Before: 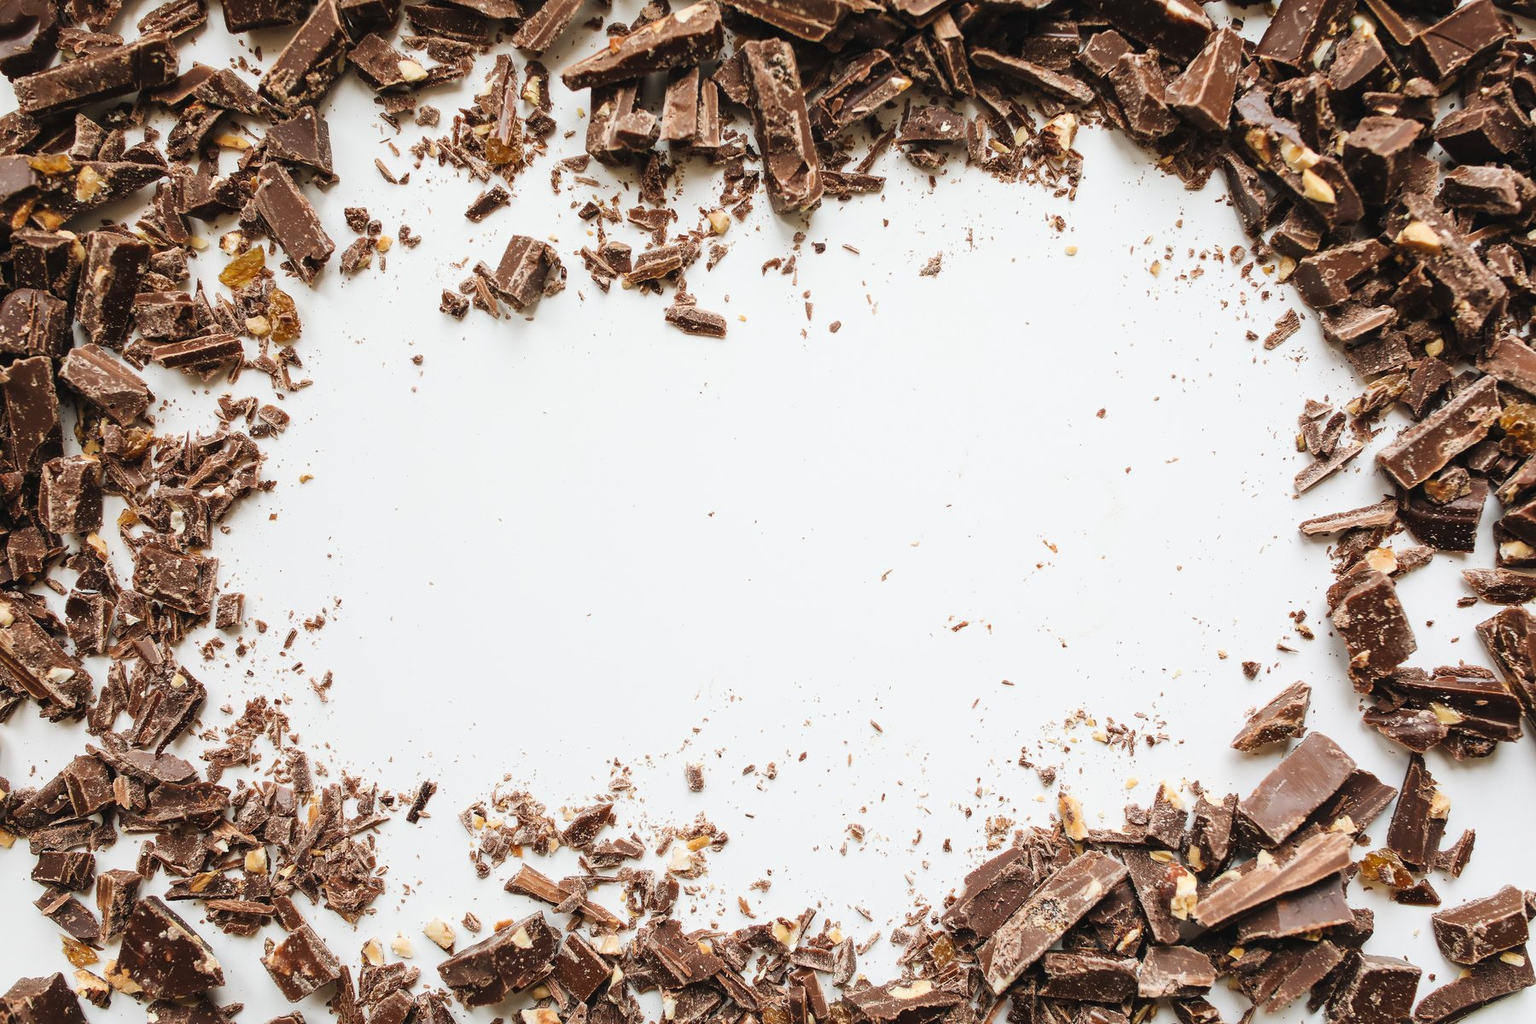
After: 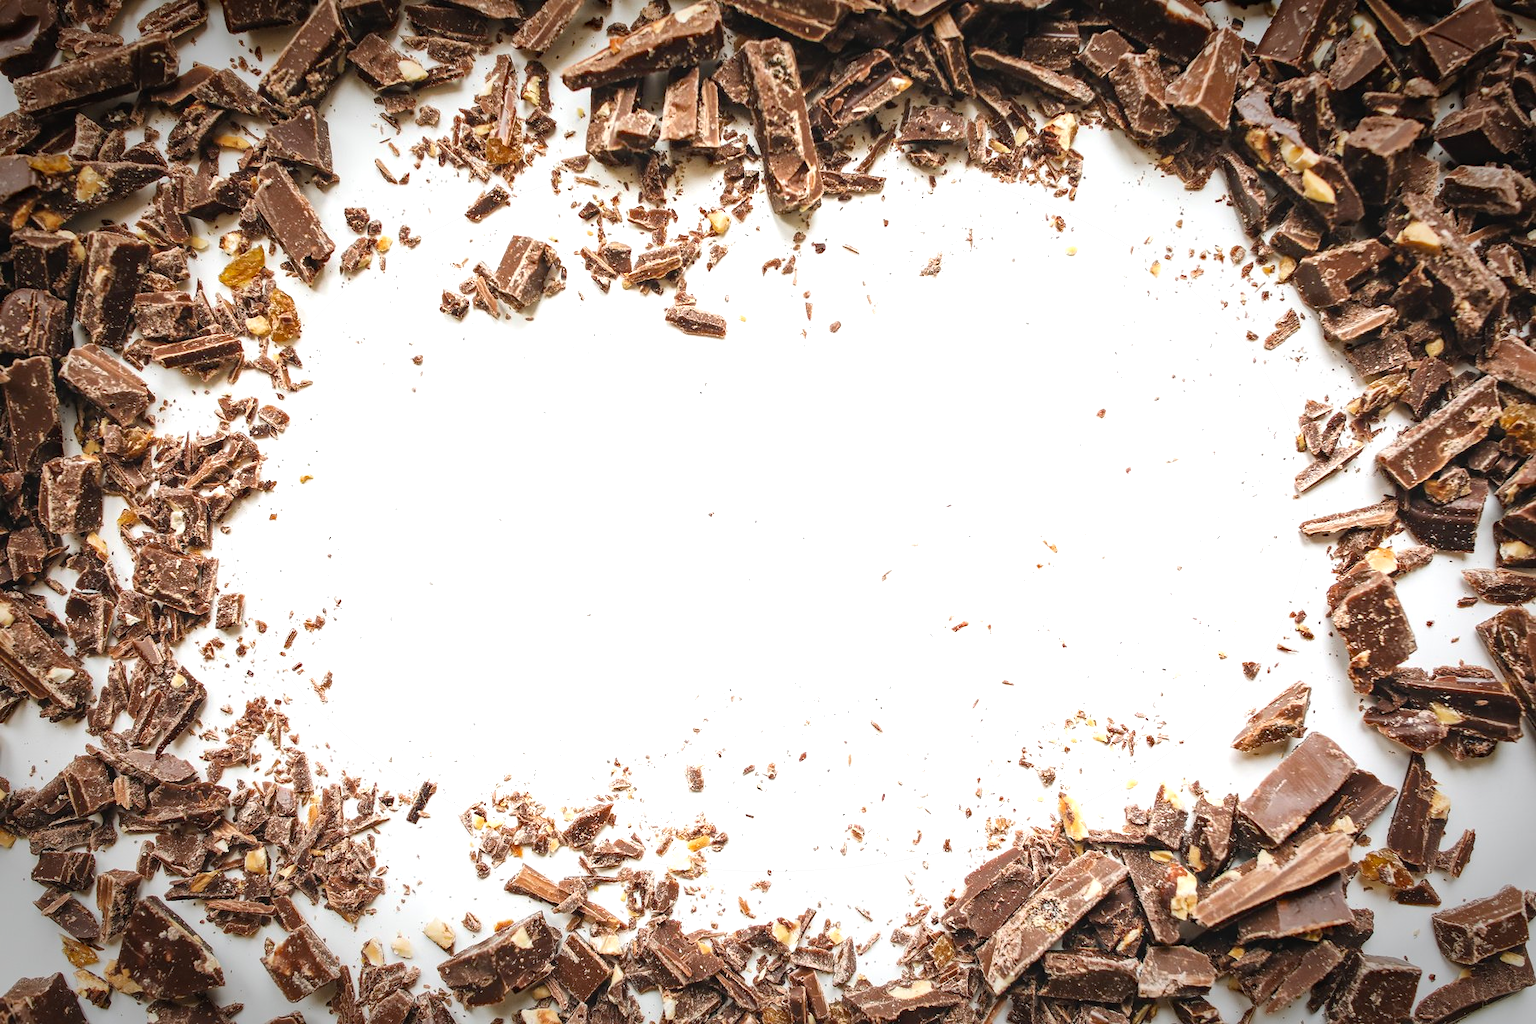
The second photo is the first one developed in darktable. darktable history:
local contrast: detail 109%
exposure: black level correction 0.001, exposure 0.672 EV, compensate exposure bias true, compensate highlight preservation false
haze removal: strength 0.277, distance 0.243, compatibility mode true, adaptive false
vignetting: fall-off start 70.09%, brightness -0.629, saturation -0.012, width/height ratio 1.335, unbound false
